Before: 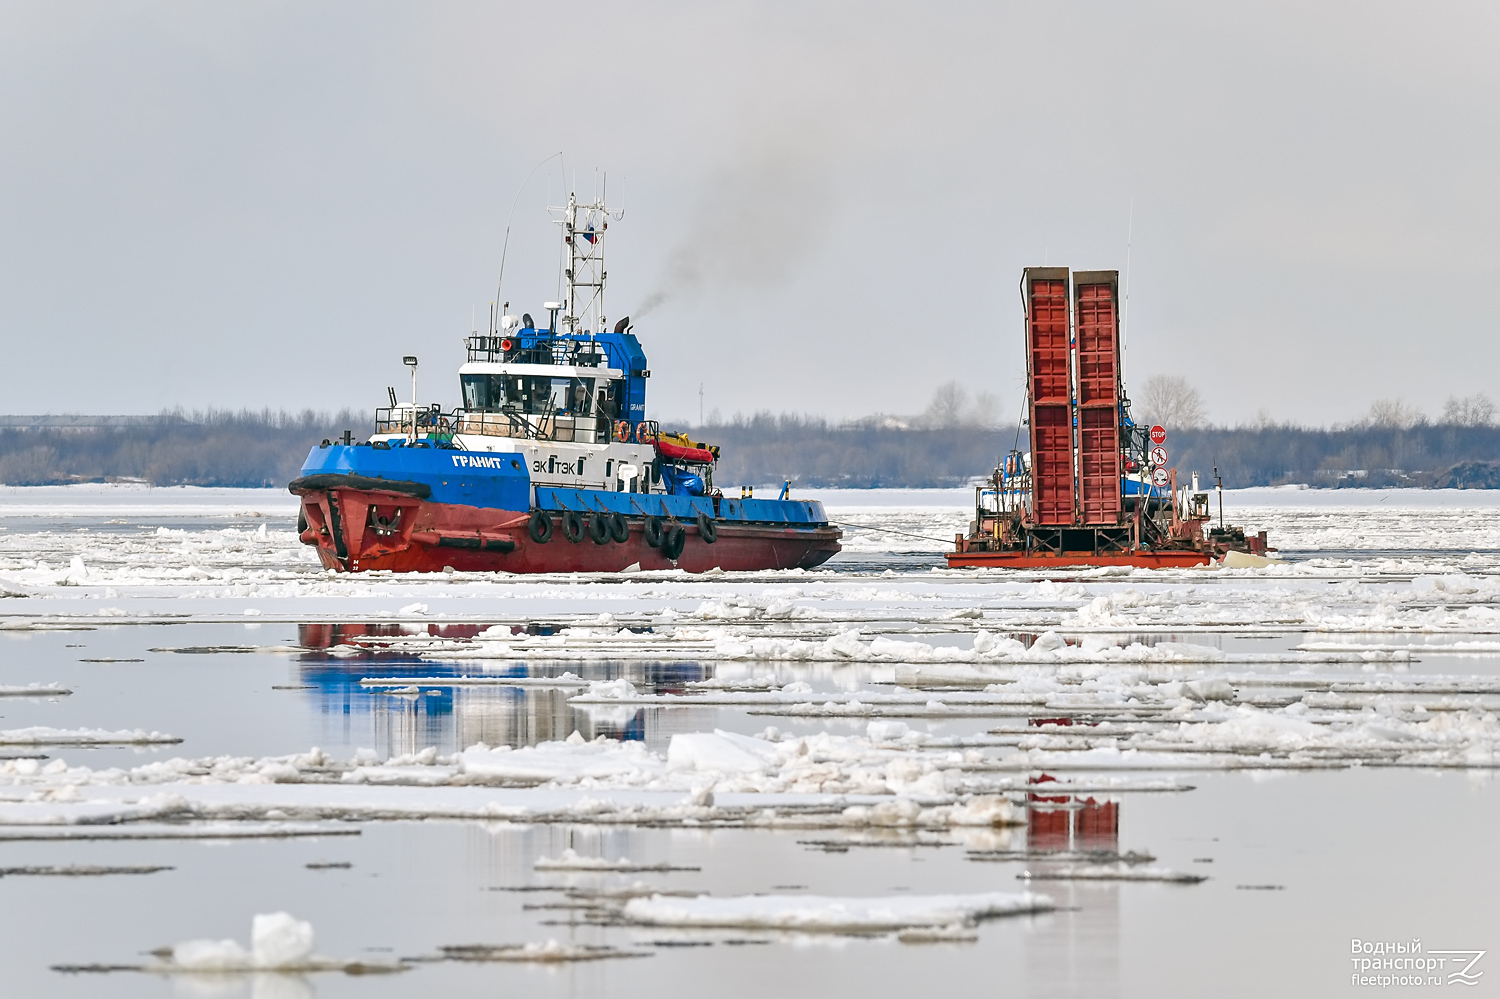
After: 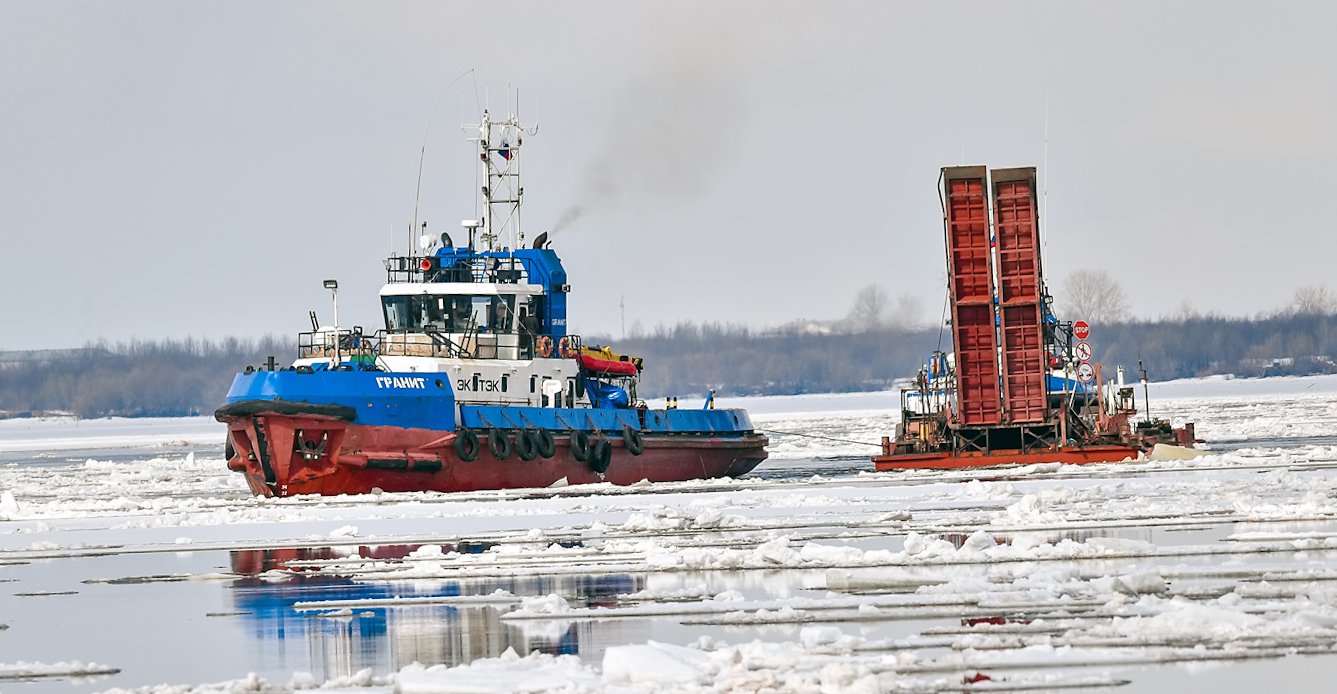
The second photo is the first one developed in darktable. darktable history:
rotate and perspective: rotation -2.12°, lens shift (vertical) 0.009, lens shift (horizontal) -0.008, automatic cropping original format, crop left 0.036, crop right 0.964, crop top 0.05, crop bottom 0.959
crop: left 2.737%, top 7.287%, right 3.421%, bottom 20.179%
